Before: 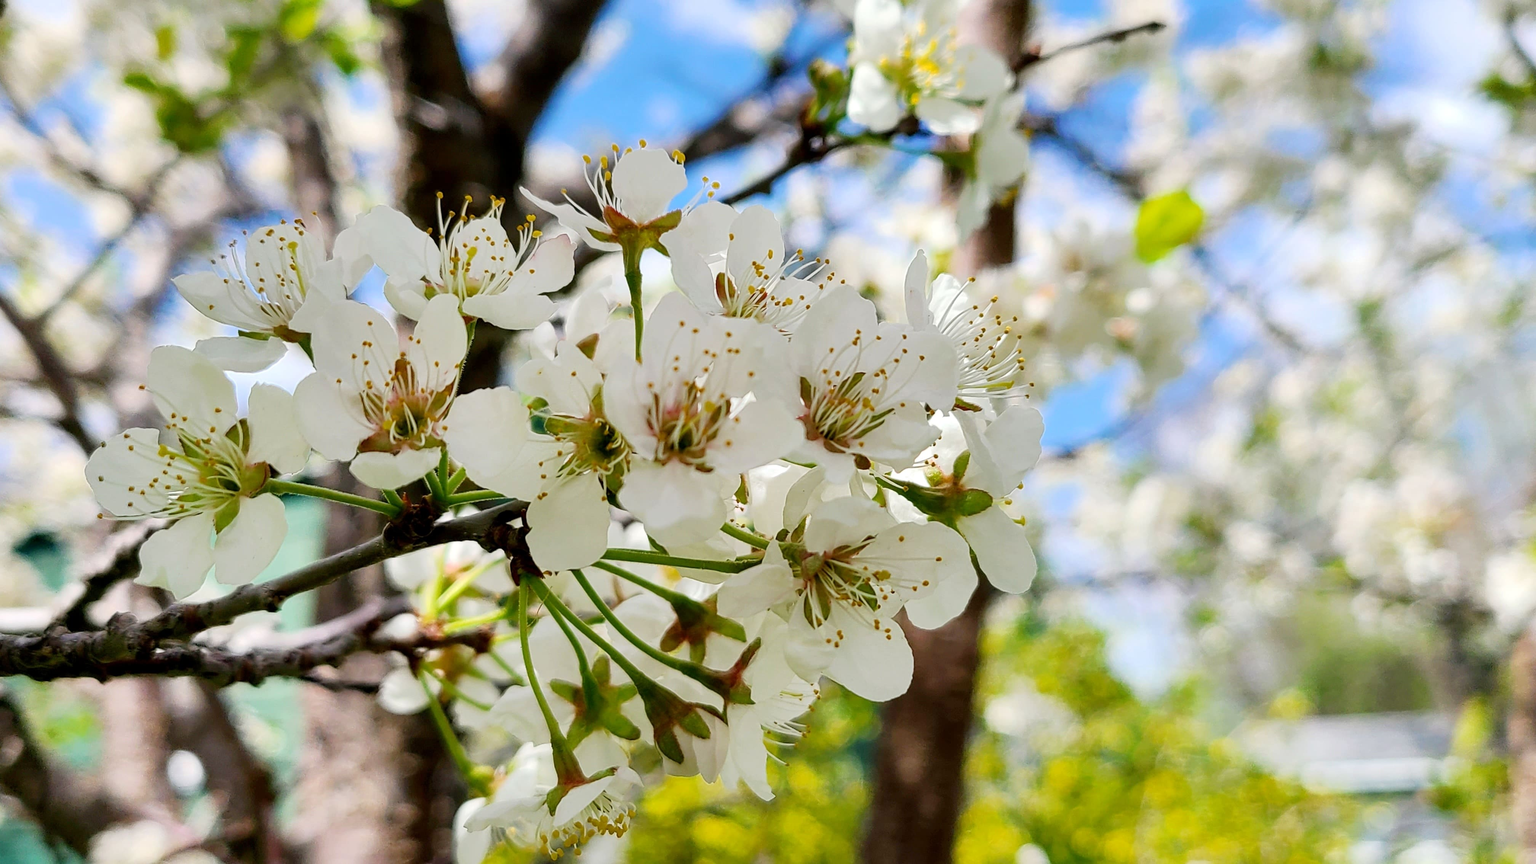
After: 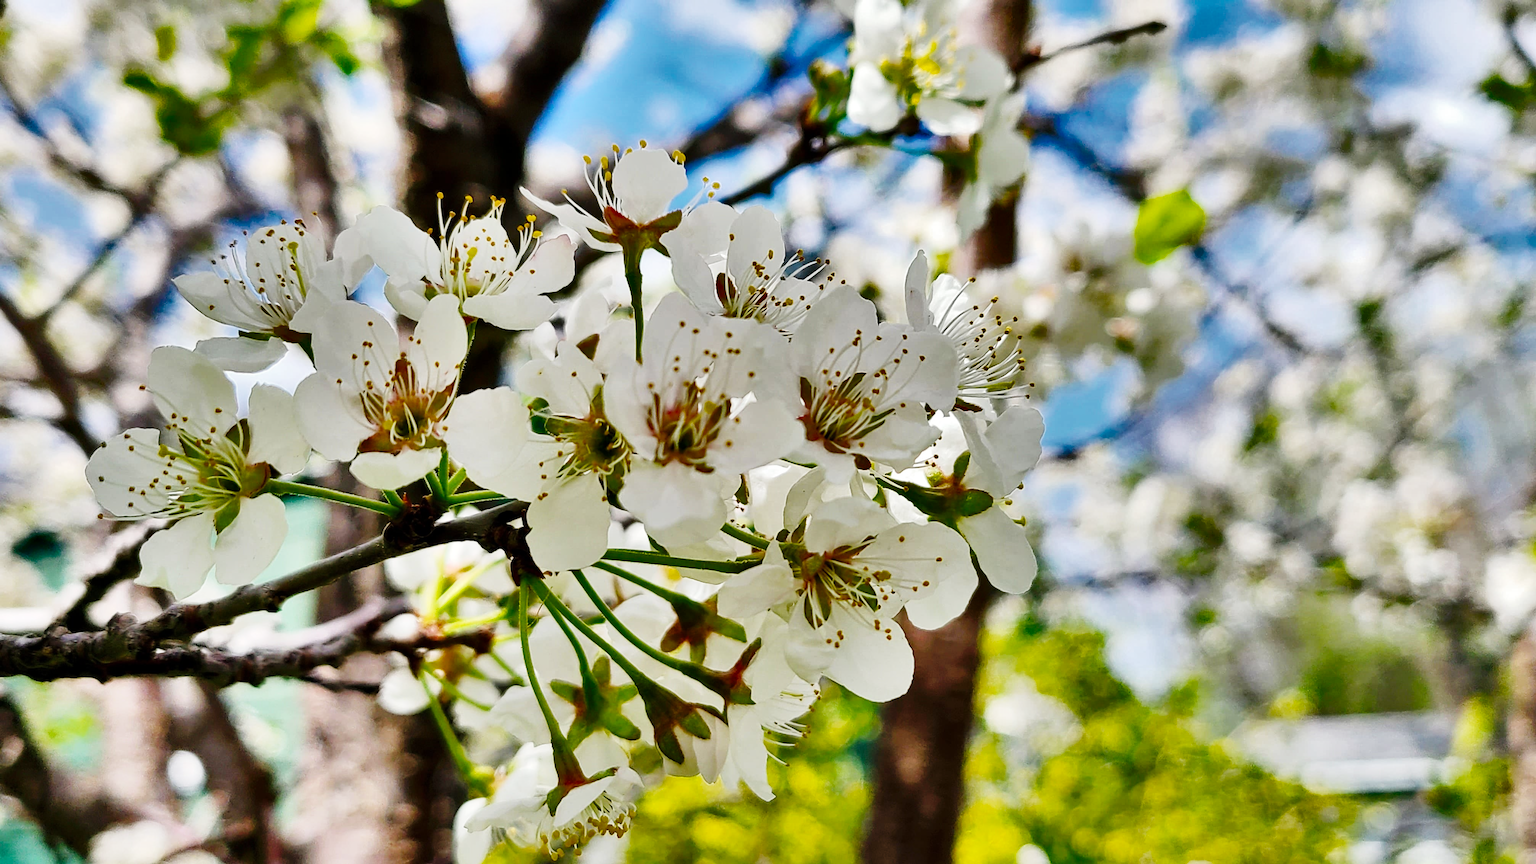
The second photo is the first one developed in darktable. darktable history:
shadows and highlights: radius 108.52, shadows 40.68, highlights -72.88, low approximation 0.01, soften with gaussian
base curve: curves: ch0 [(0, 0) (0.032, 0.025) (0.121, 0.166) (0.206, 0.329) (0.605, 0.79) (1, 1)], preserve colors none
